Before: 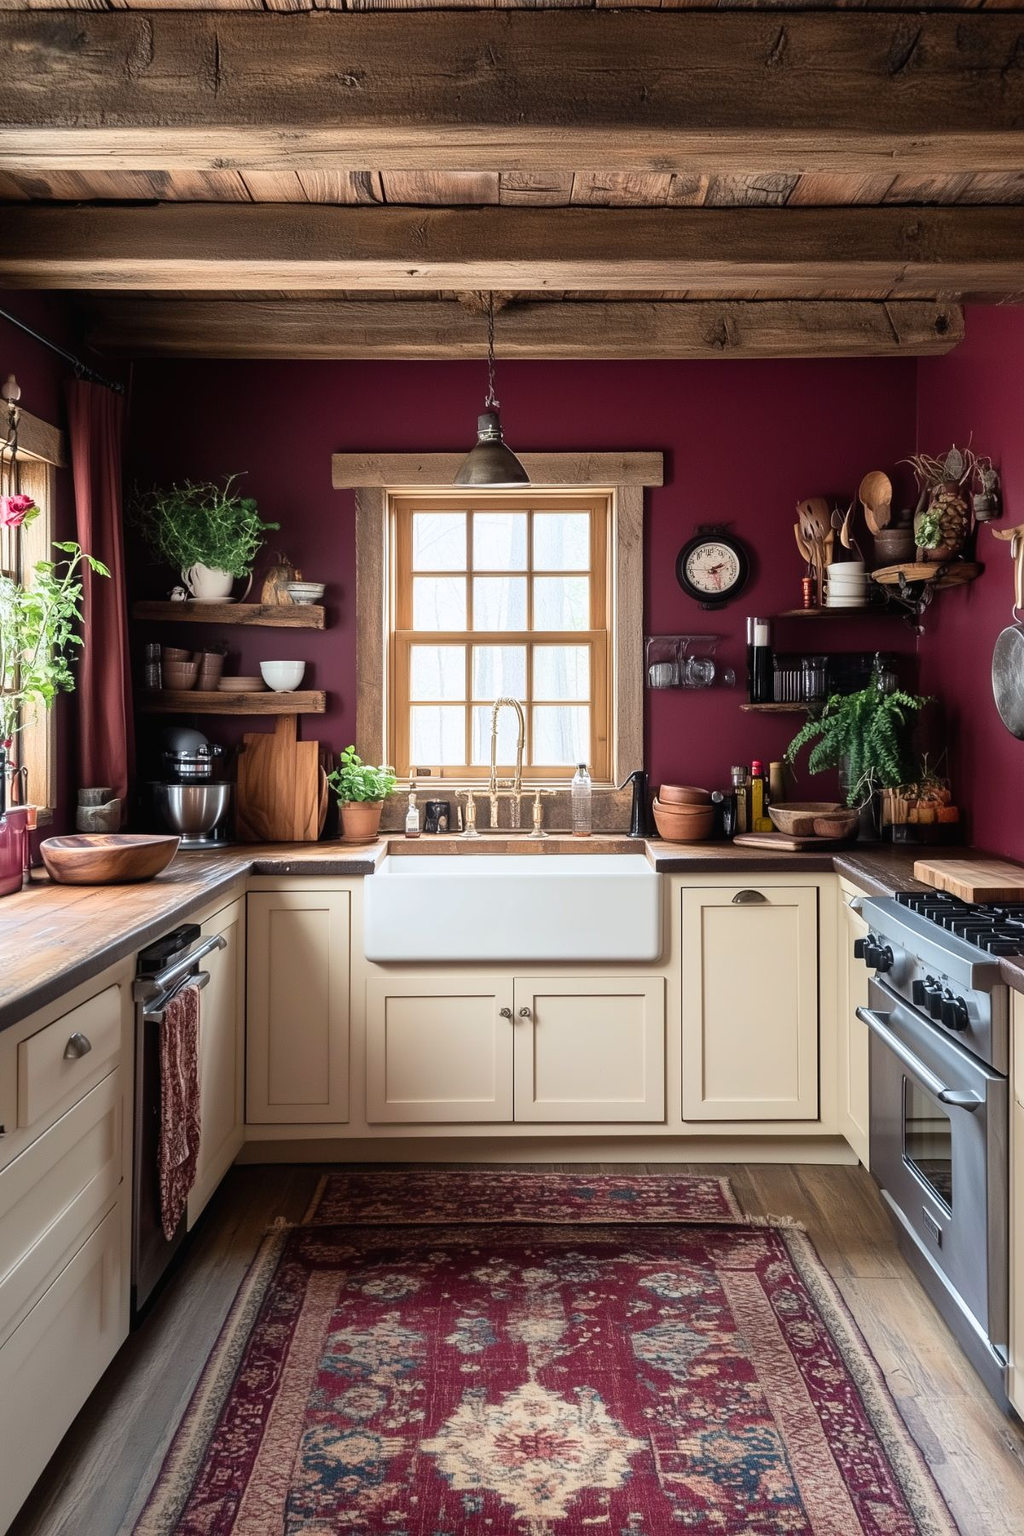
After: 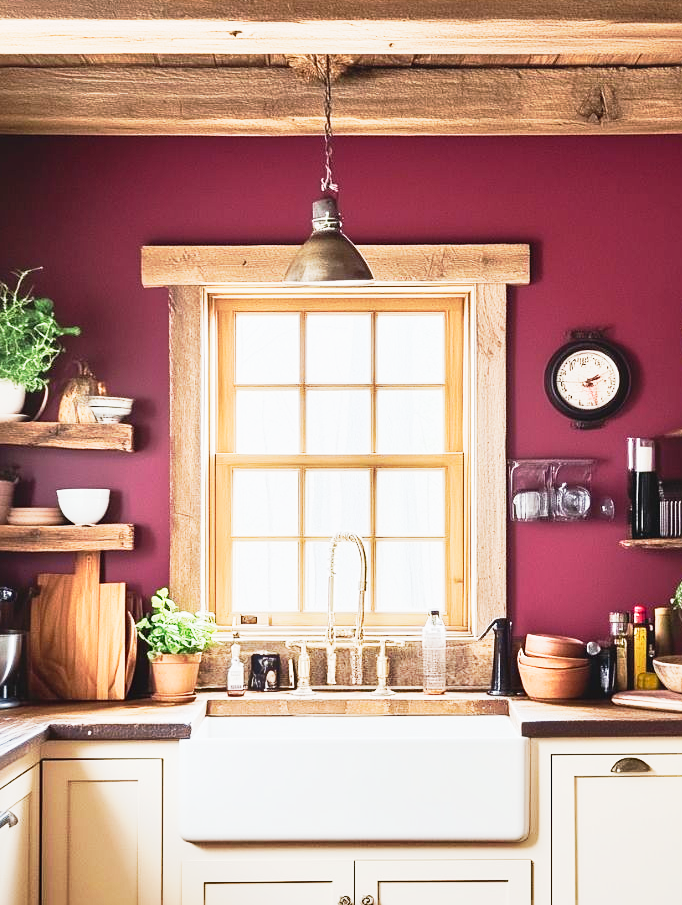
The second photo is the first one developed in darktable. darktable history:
crop: left 20.708%, top 15.88%, right 21.875%, bottom 33.853%
sharpen: amount 0.206
exposure: black level correction 0, exposure 0.498 EV, compensate highlight preservation false
shadows and highlights: low approximation 0.01, soften with gaussian
velvia: on, module defaults
tone curve: curves: ch0 [(0, 0.052) (0.207, 0.35) (0.392, 0.592) (0.54, 0.803) (0.725, 0.922) (0.99, 0.974)], preserve colors none
